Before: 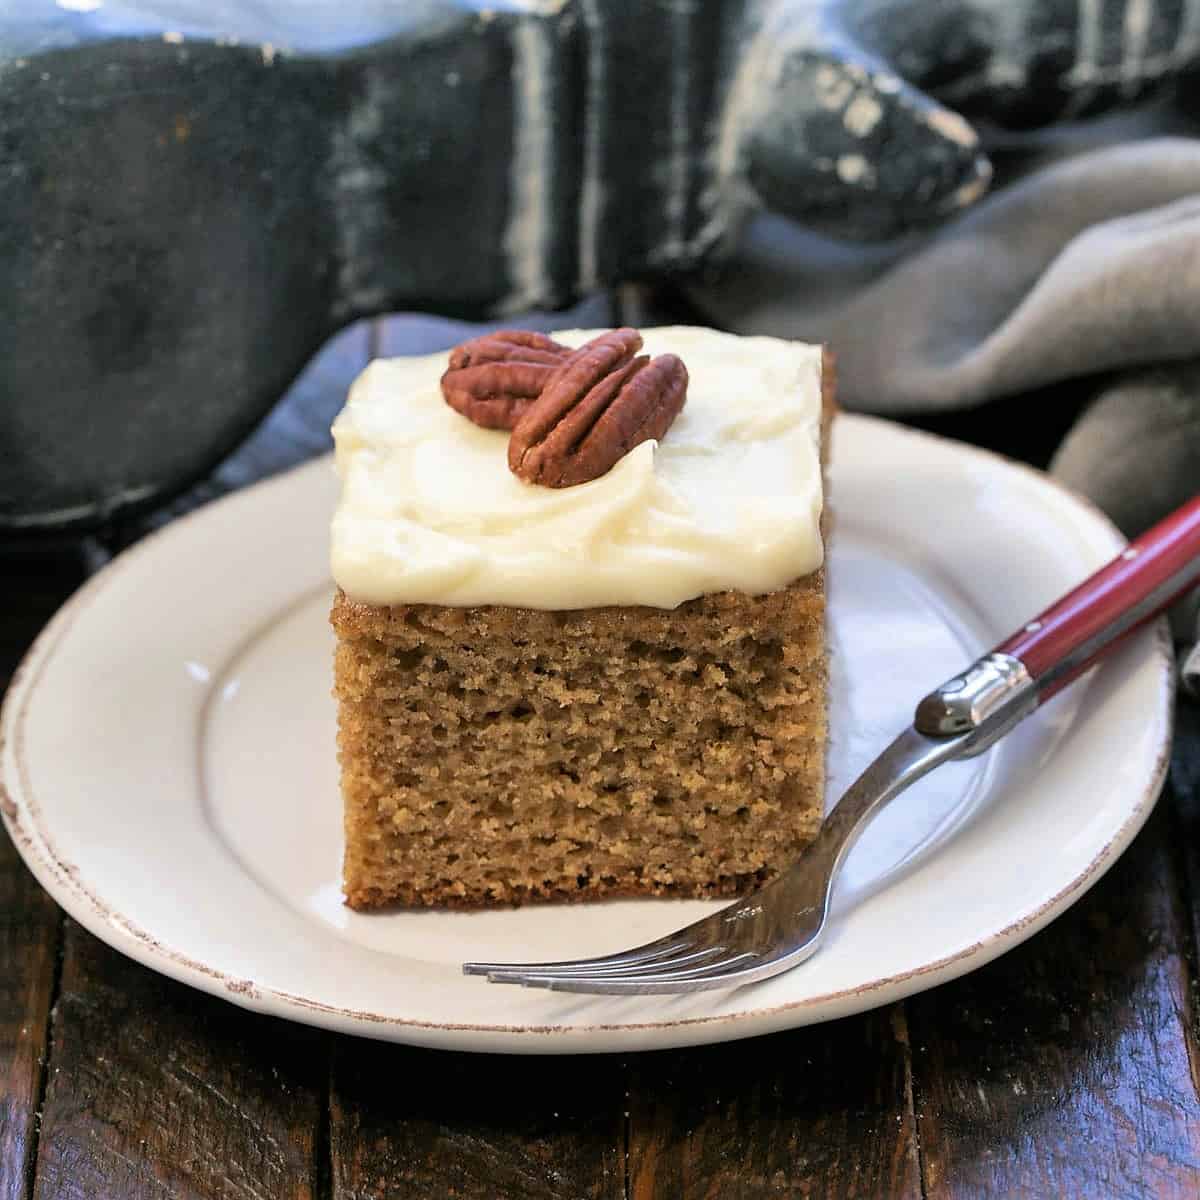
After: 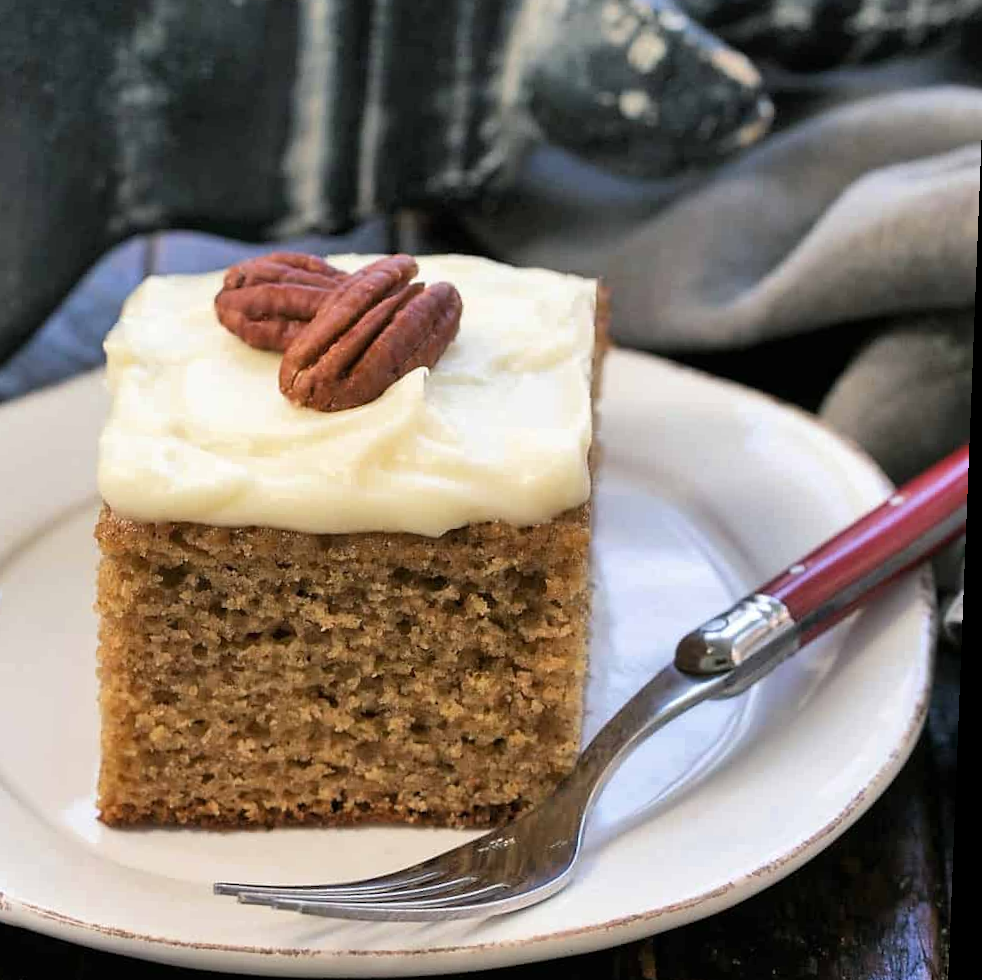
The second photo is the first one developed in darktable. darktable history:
crop and rotate: left 20.74%, top 7.912%, right 0.375%, bottom 13.378%
rotate and perspective: rotation 2.27°, automatic cropping off
